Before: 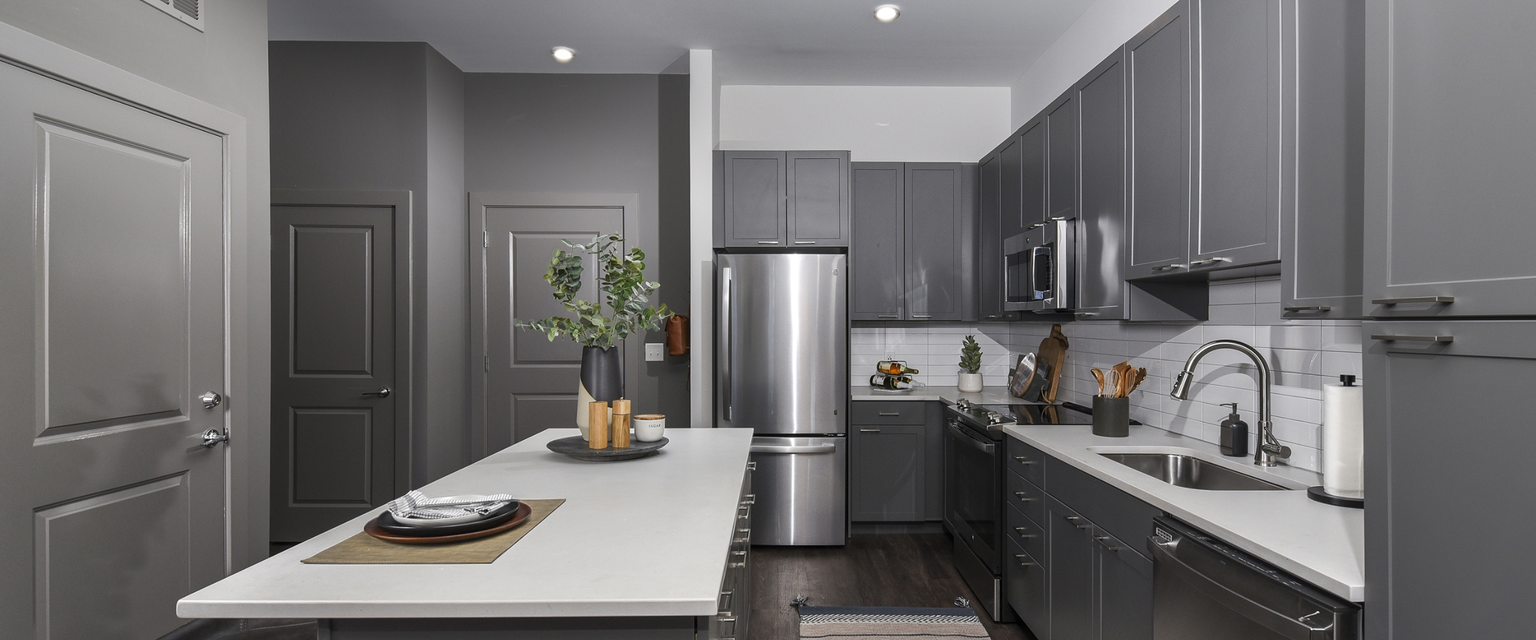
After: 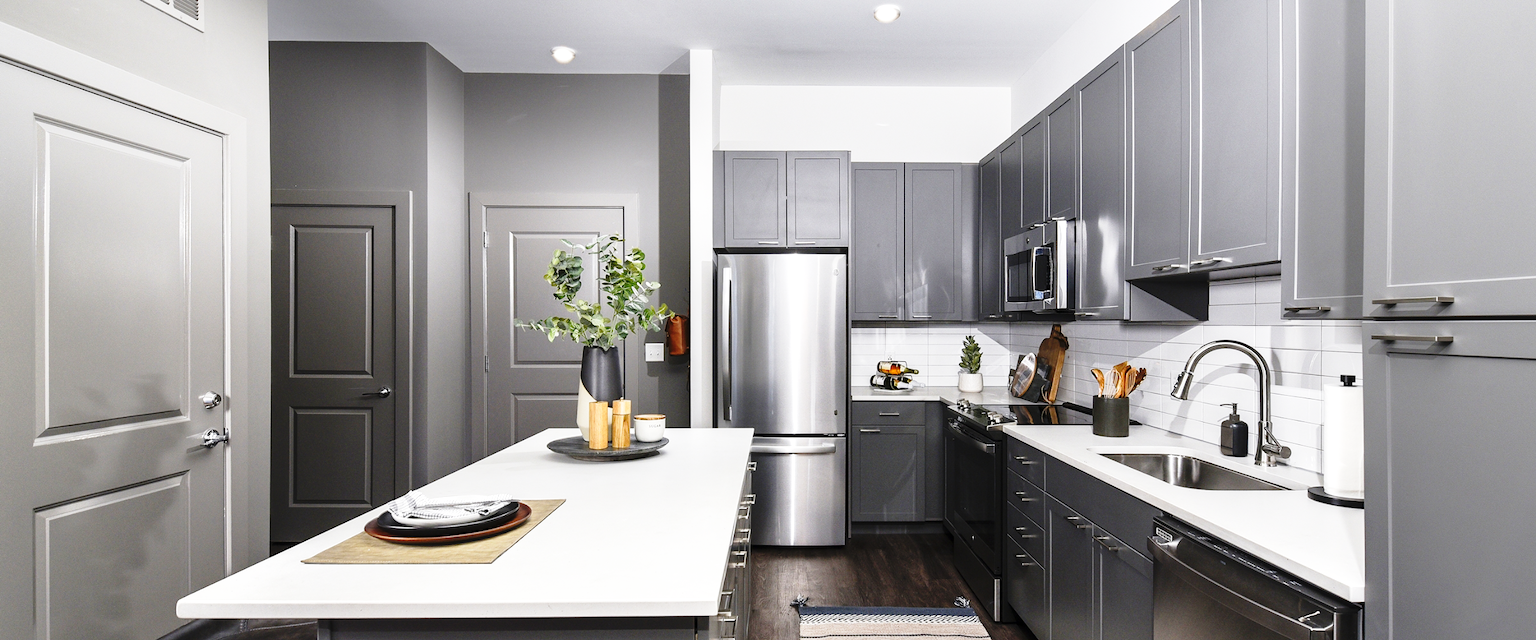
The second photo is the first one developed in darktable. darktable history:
exposure: black level correction 0.001, exposure 0.498 EV, compensate highlight preservation false
base curve: curves: ch0 [(0, 0) (0.04, 0.03) (0.133, 0.232) (0.448, 0.748) (0.843, 0.968) (1, 1)], preserve colors none
